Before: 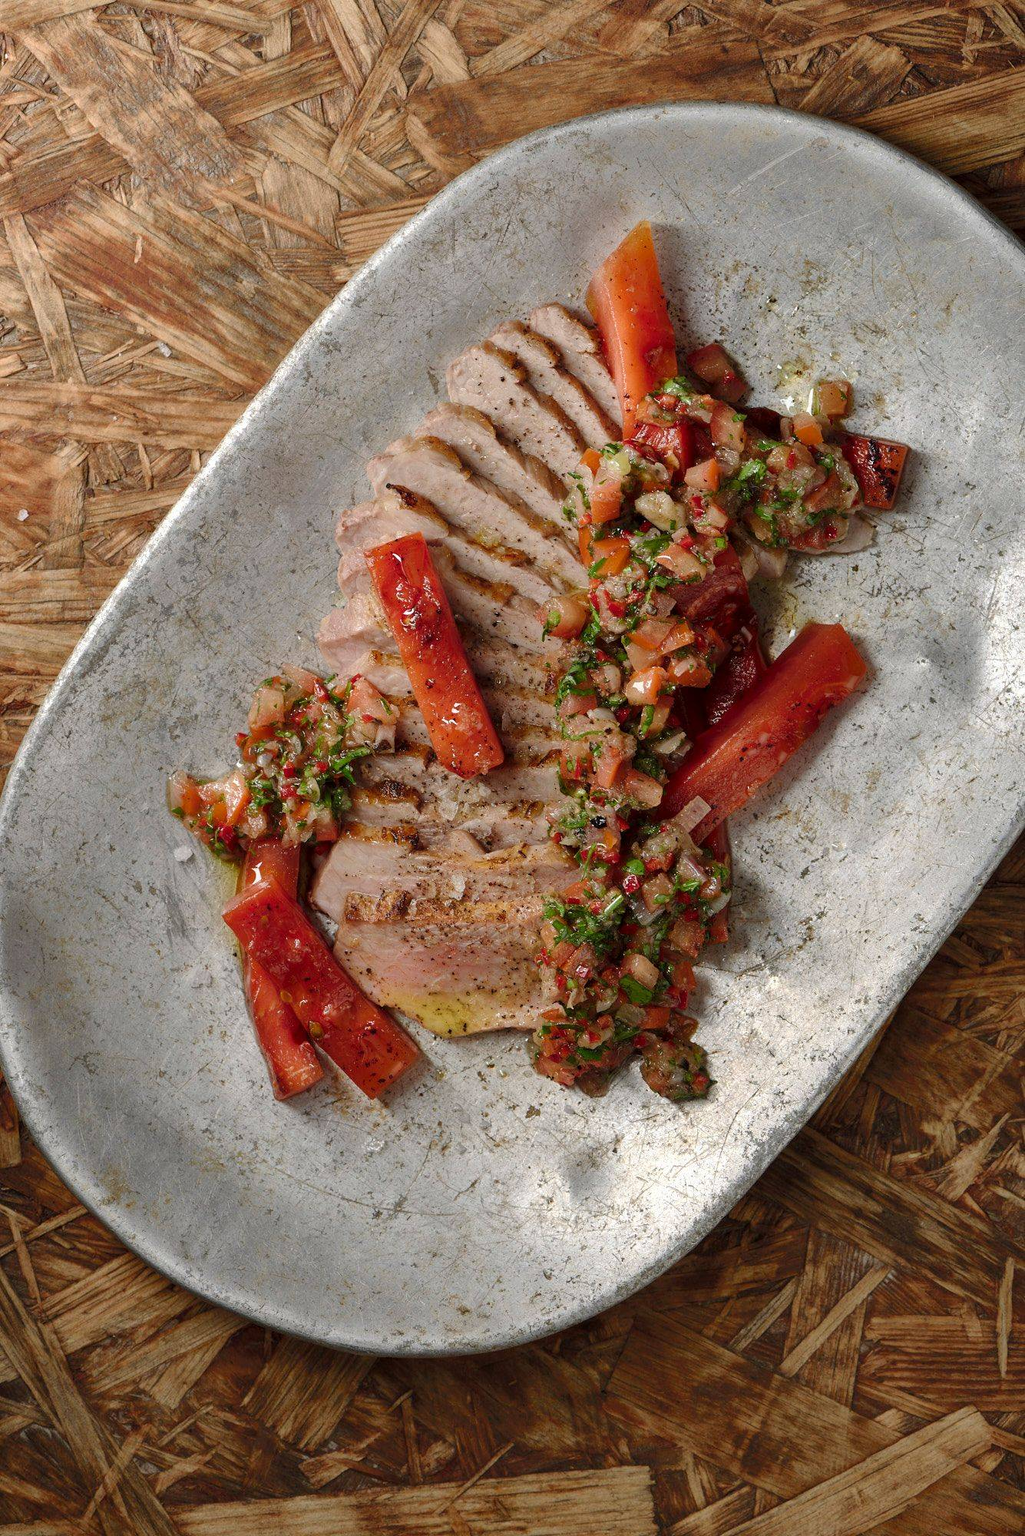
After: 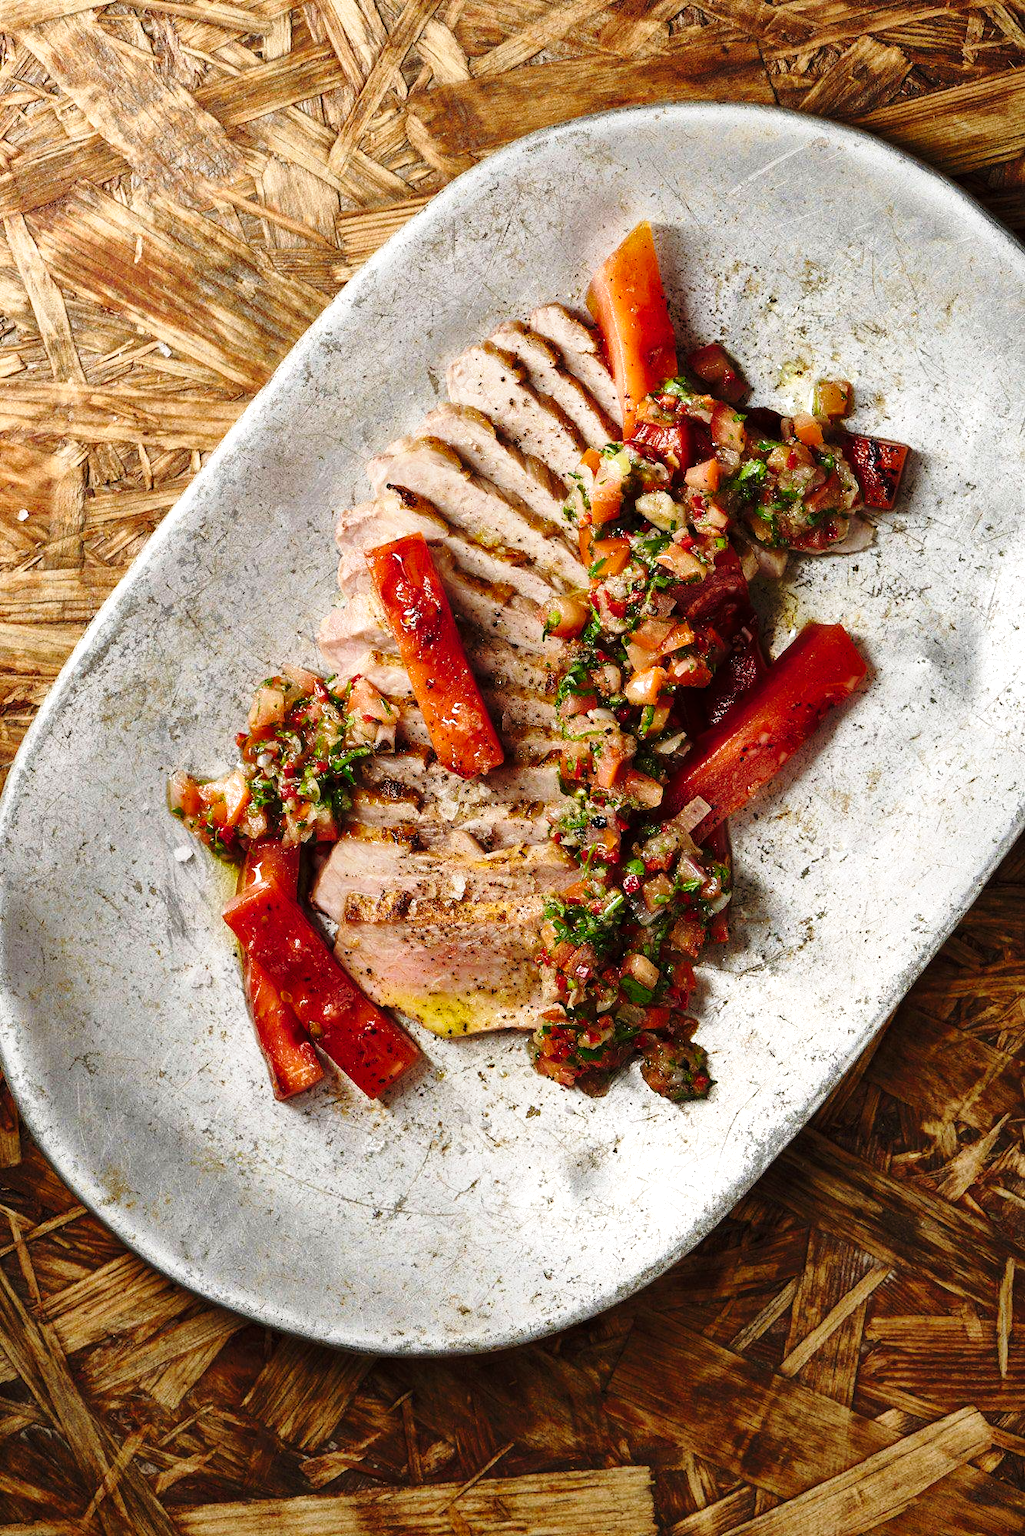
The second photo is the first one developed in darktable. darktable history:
base curve: curves: ch0 [(0, 0) (0.028, 0.03) (0.121, 0.232) (0.46, 0.748) (0.859, 0.968) (1, 1)], preserve colors none
color balance rgb: perceptual brilliance grading › highlights 14.29%, perceptual brilliance grading › mid-tones -5.92%, perceptual brilliance grading › shadows -26.83%, global vibrance 31.18%
